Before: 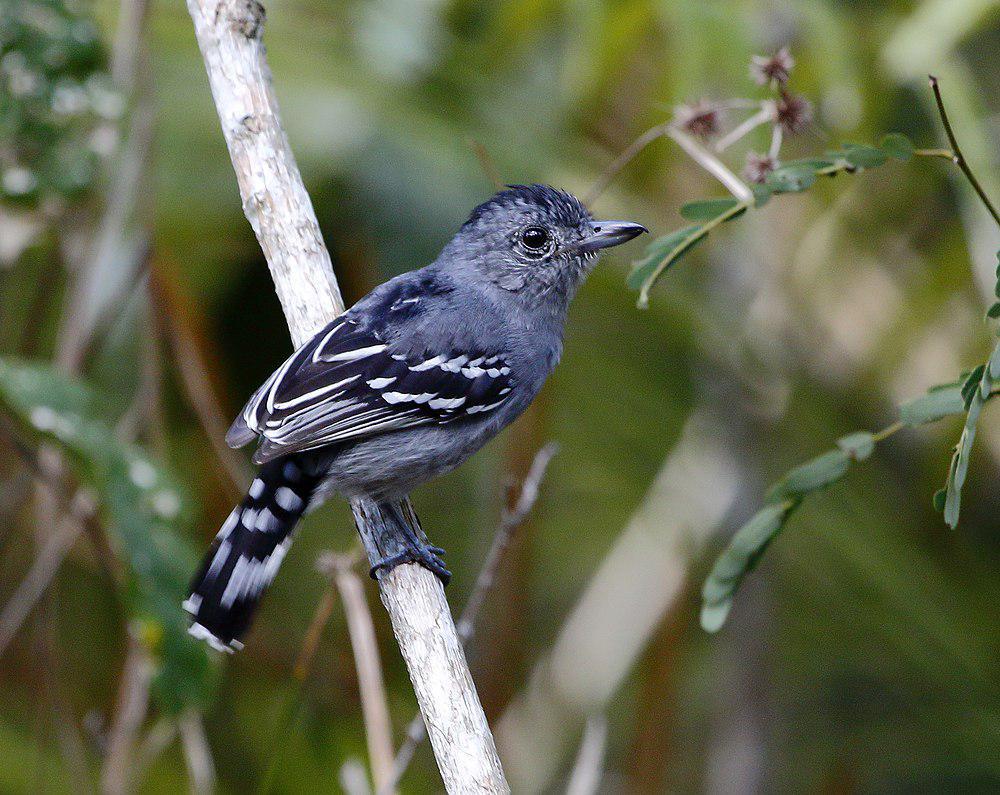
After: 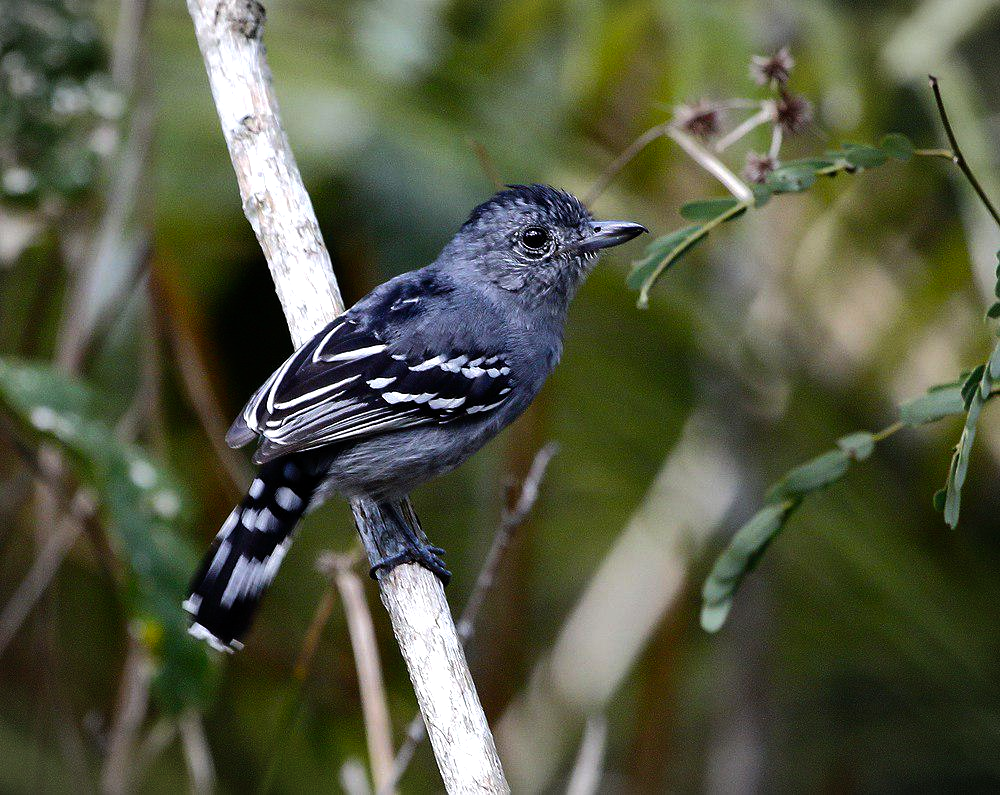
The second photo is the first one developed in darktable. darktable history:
color balance rgb: shadows lift › luminance -10%, power › luminance -9%, linear chroma grading › global chroma 10%, global vibrance 10%, contrast 15%, saturation formula JzAzBz (2021)
vignetting: fall-off start 100%, brightness -0.282, width/height ratio 1.31
